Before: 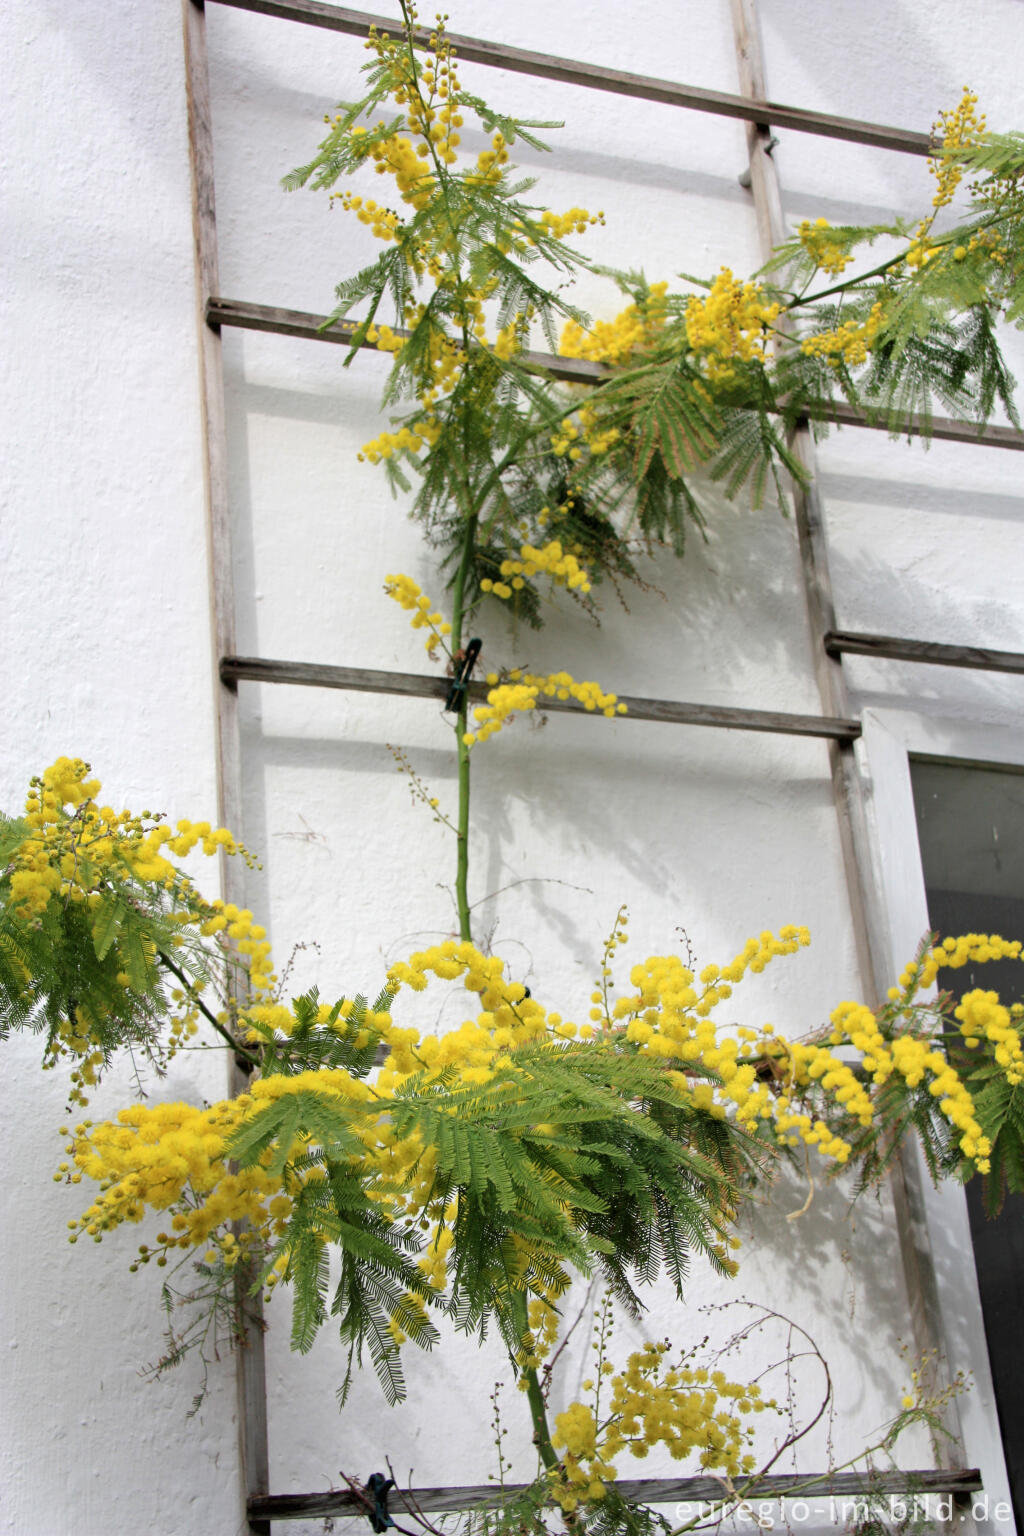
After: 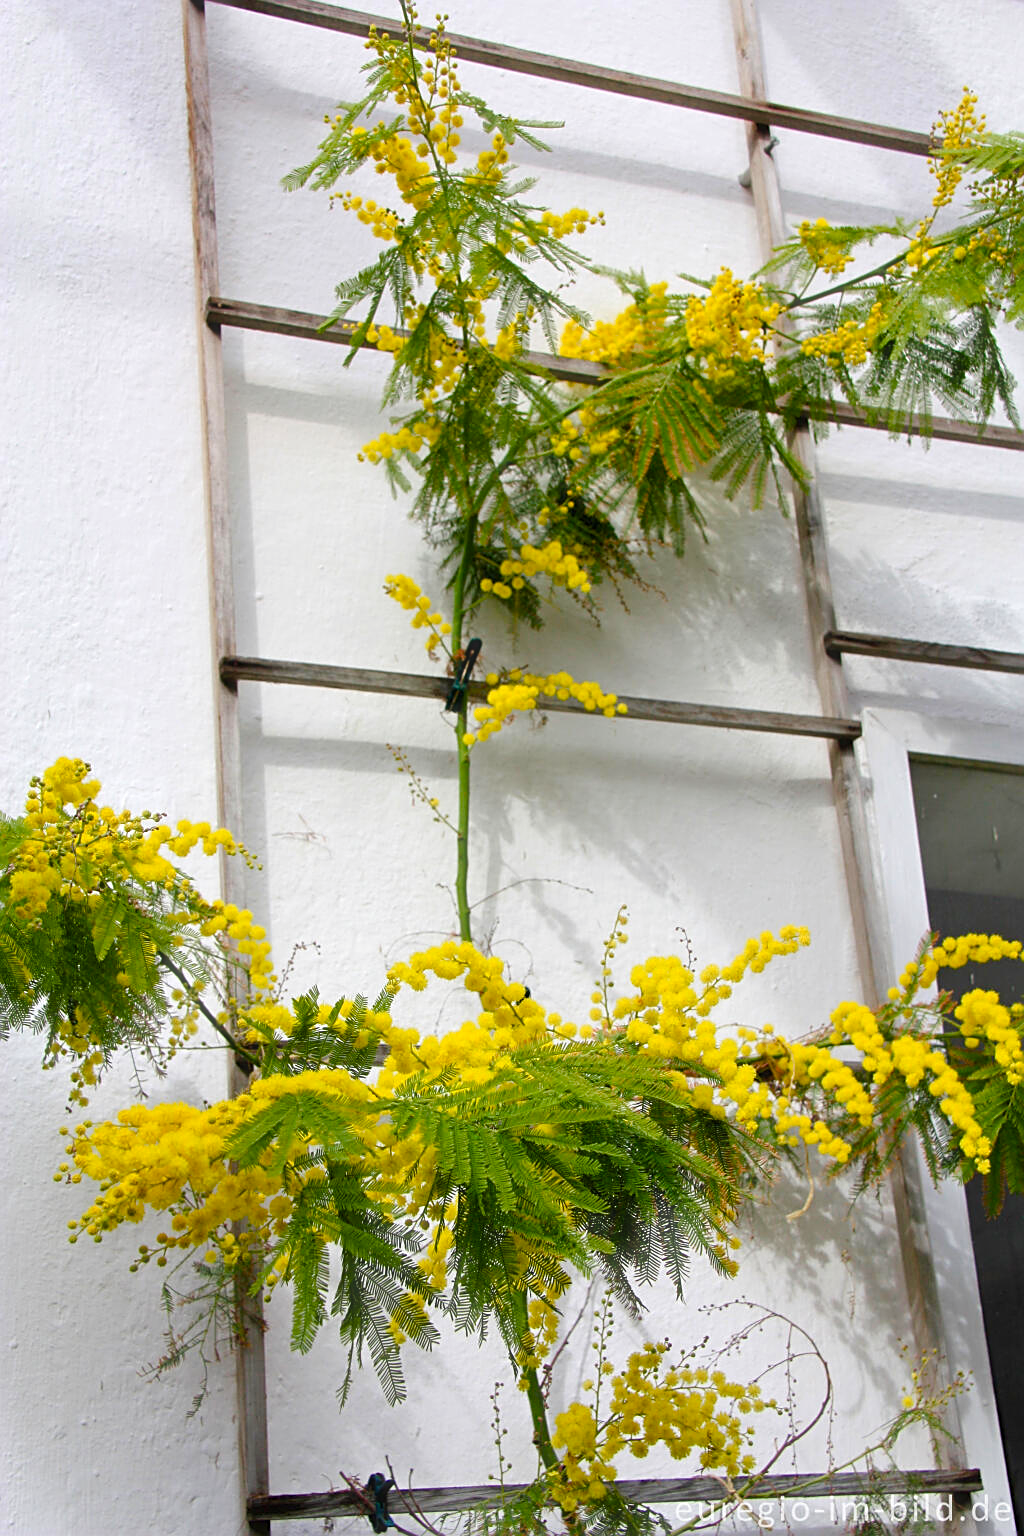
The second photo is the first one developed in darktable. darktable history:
sharpen: on, module defaults
color balance rgb: linear chroma grading › shadows 10.467%, linear chroma grading › highlights 9.299%, linear chroma grading › global chroma 15.035%, linear chroma grading › mid-tones 14.989%, perceptual saturation grading › global saturation 20%, perceptual saturation grading › highlights -25.083%, perceptual saturation grading › shadows 50.317%
haze removal: strength -0.098, compatibility mode true
